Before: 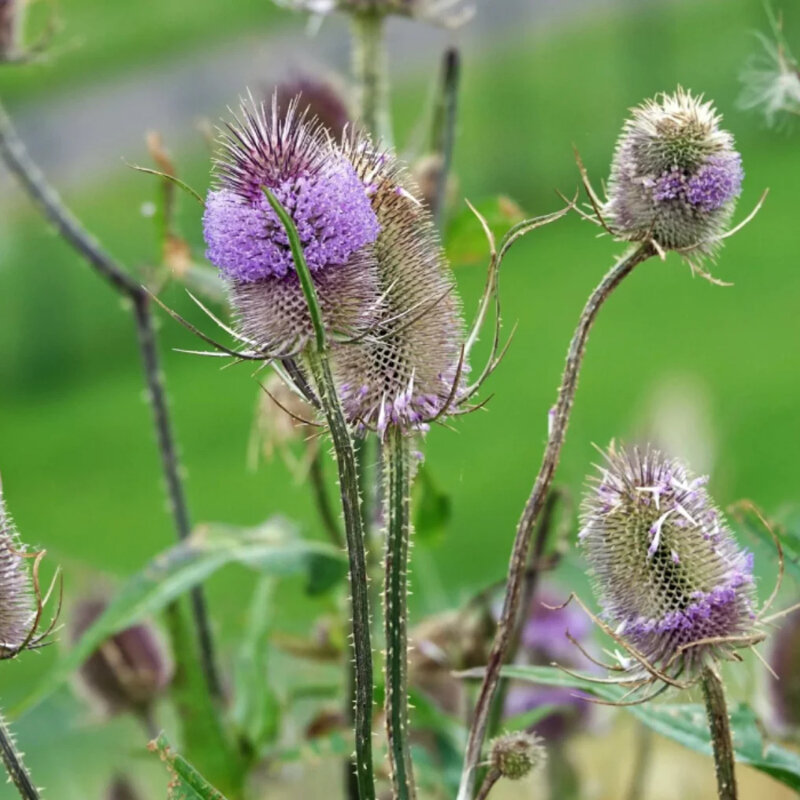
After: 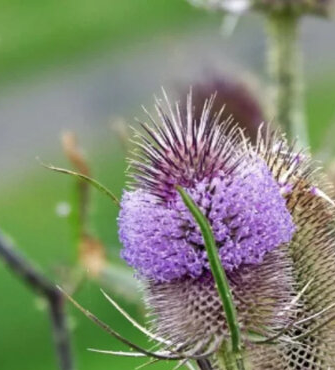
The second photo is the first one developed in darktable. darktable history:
shadows and highlights: shadows 60, soften with gaussian
crop and rotate: left 10.817%, top 0.062%, right 47.194%, bottom 53.626%
